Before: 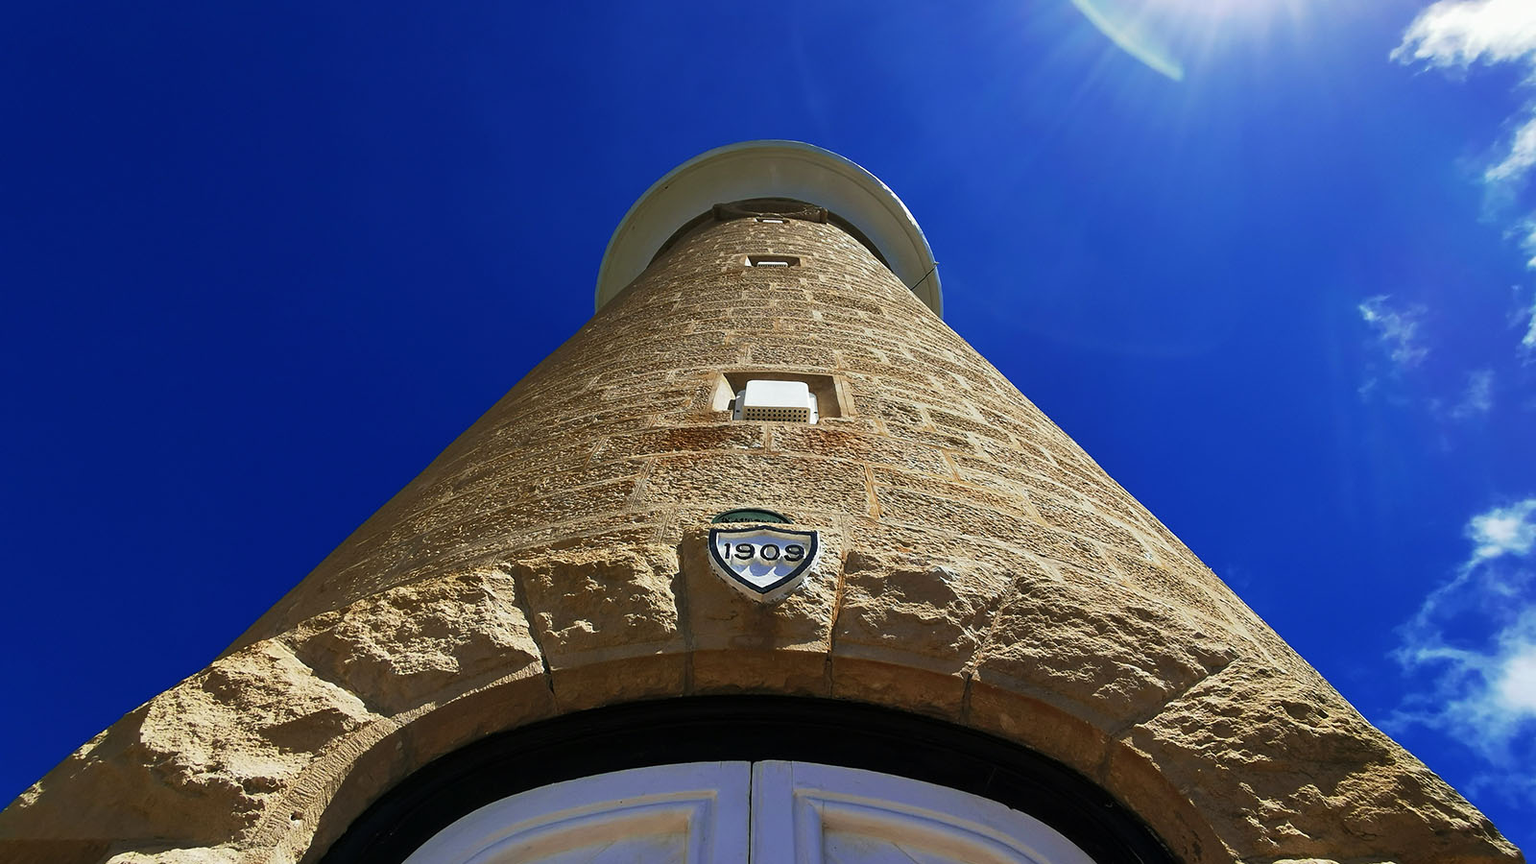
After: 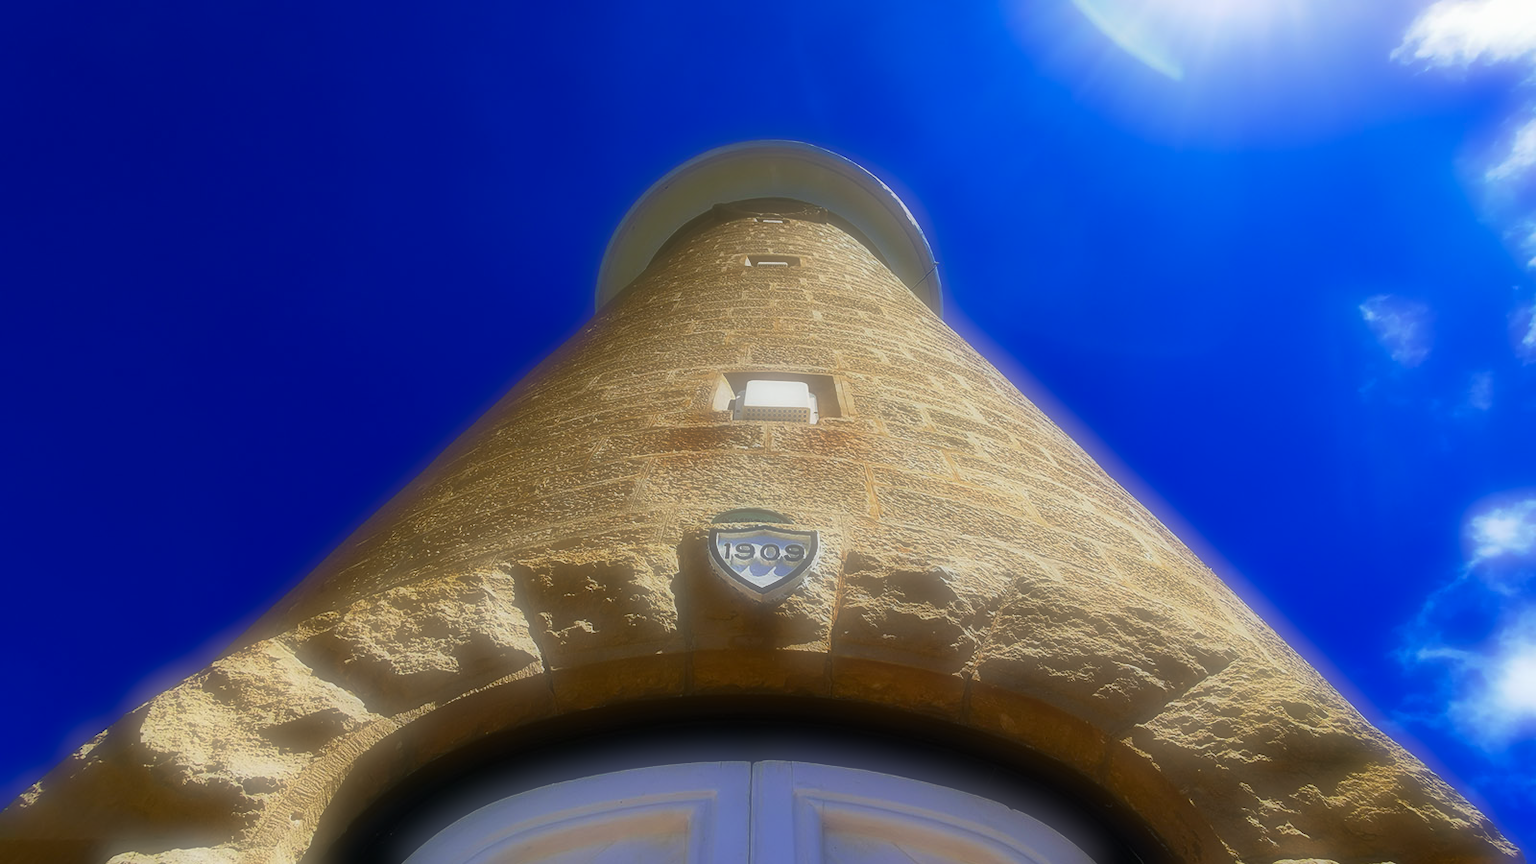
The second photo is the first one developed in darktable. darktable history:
color balance rgb: perceptual saturation grading › global saturation 25%, global vibrance 20%
soften: on, module defaults
tone equalizer: on, module defaults
contrast brightness saturation: contrast 0.1, brightness 0.02, saturation 0.02
